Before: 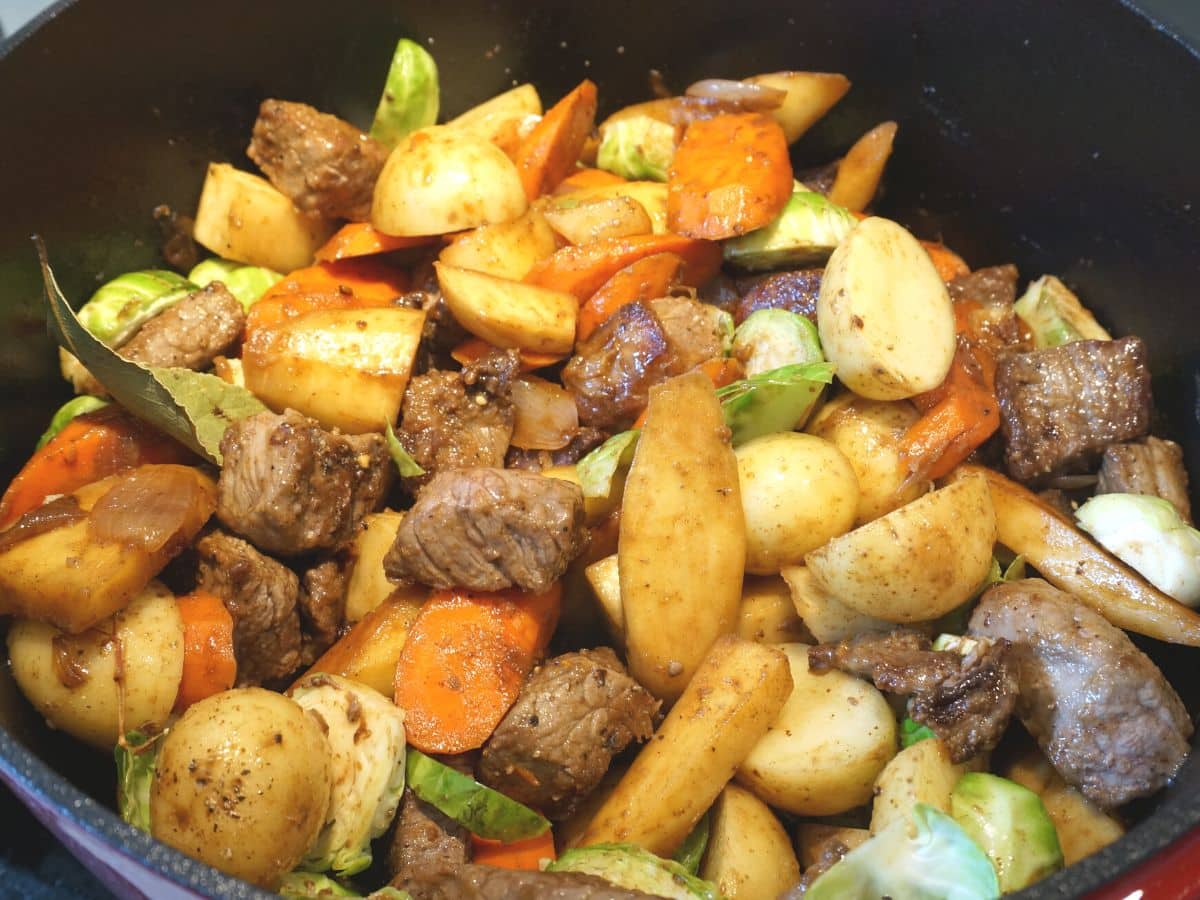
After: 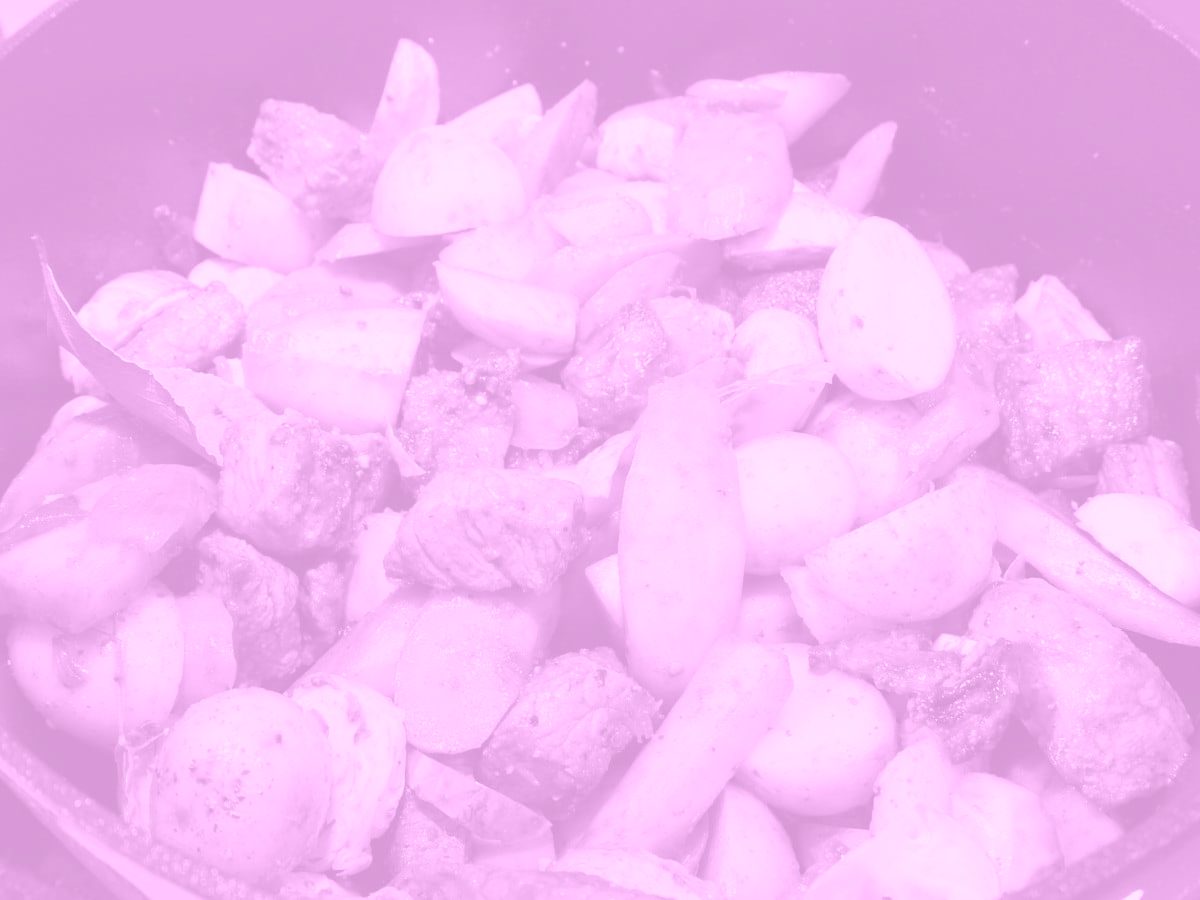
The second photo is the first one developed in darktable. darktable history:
colorize: hue 331.2°, saturation 75%, source mix 30.28%, lightness 70.52%, version 1
rotate and perspective: automatic cropping original format, crop left 0, crop top 0
